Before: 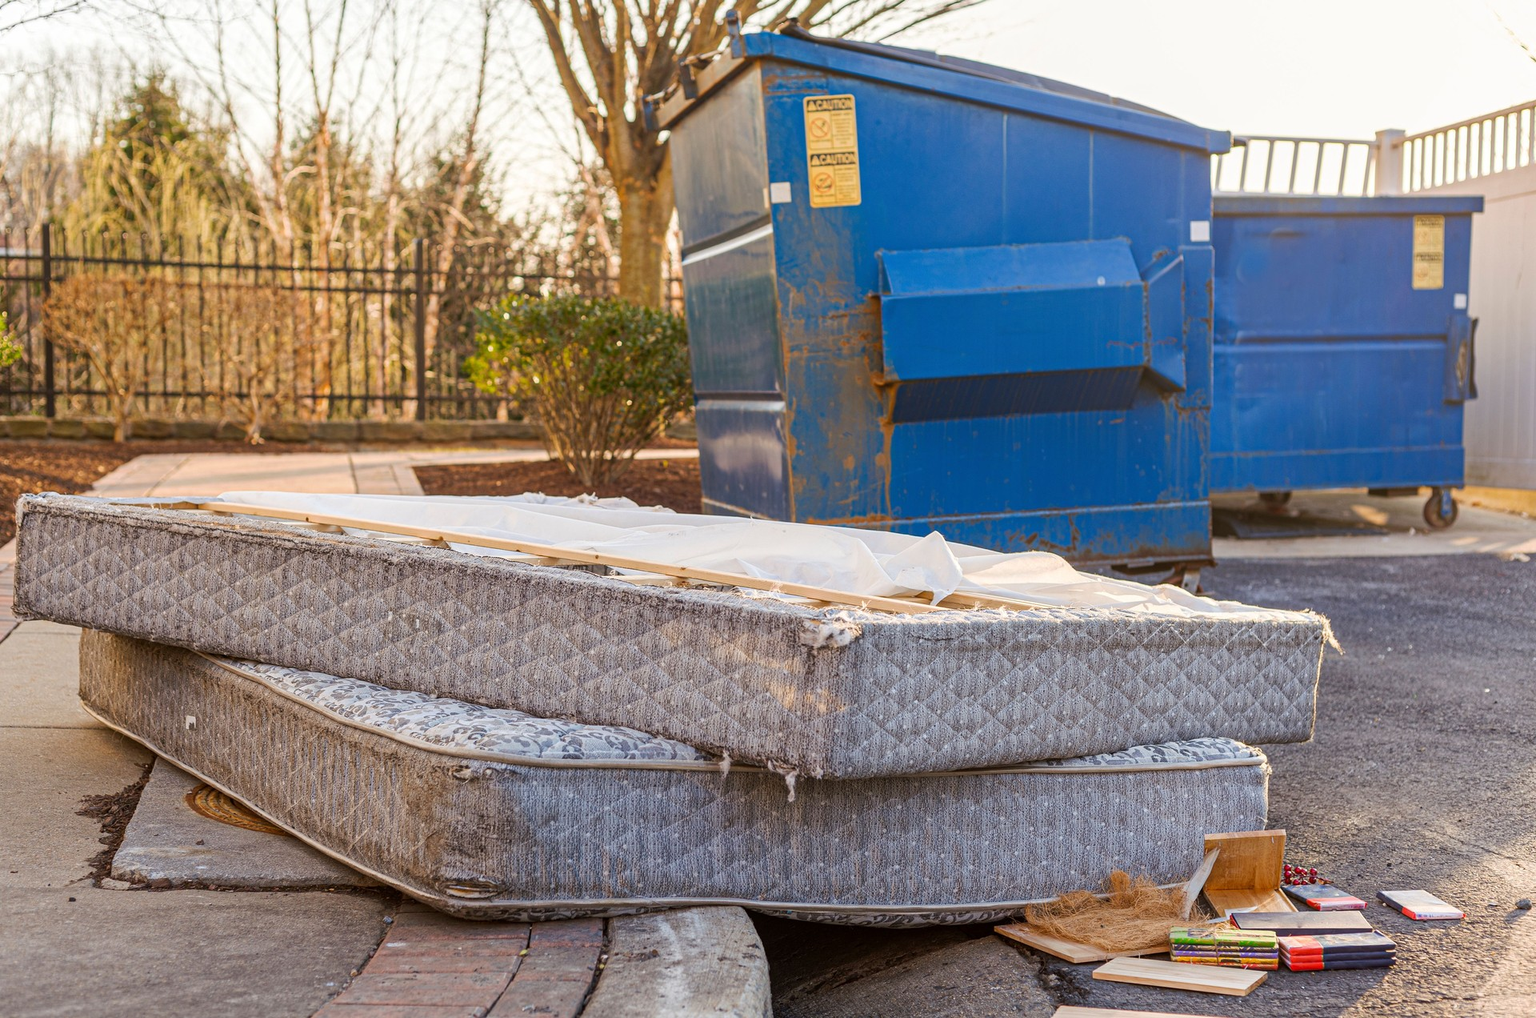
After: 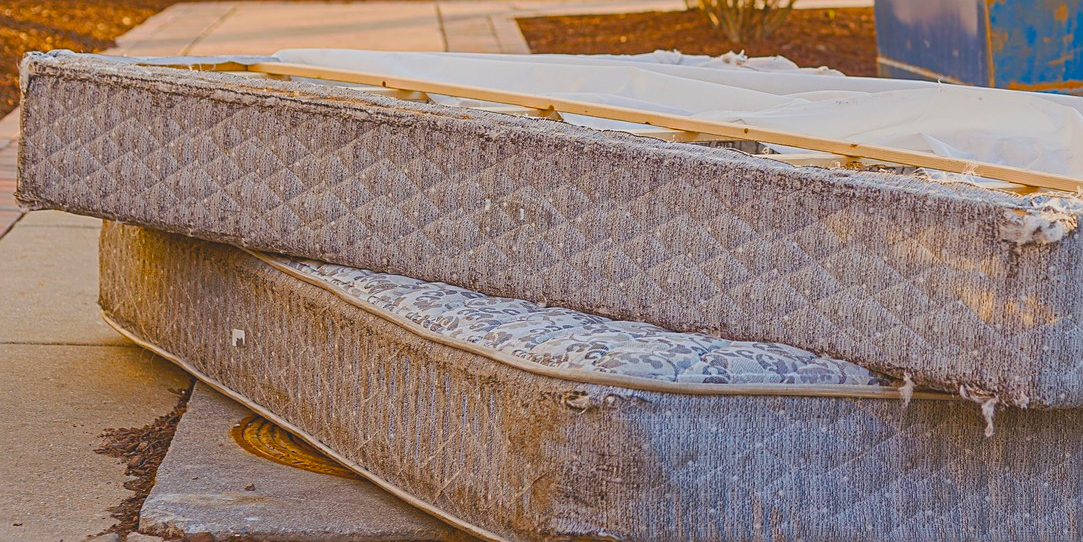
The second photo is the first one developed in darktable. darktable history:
sharpen: on, module defaults
color balance rgb: perceptual saturation grading › global saturation 20%, perceptual saturation grading › highlights 2.68%, perceptual saturation grading › shadows 50%
contrast brightness saturation: contrast -0.28
crop: top 44.483%, right 43.593%, bottom 12.892%
